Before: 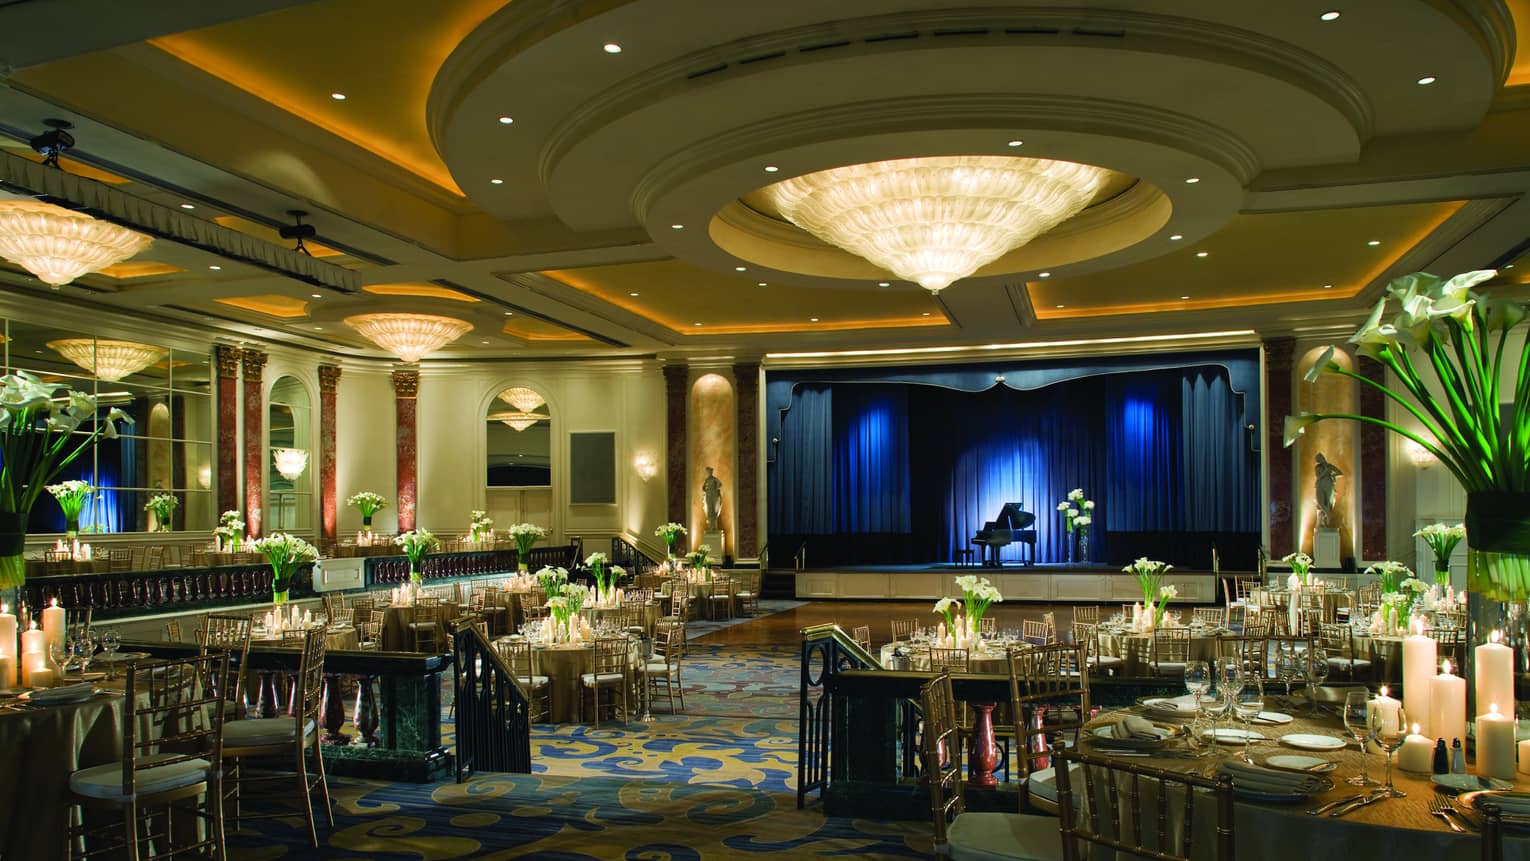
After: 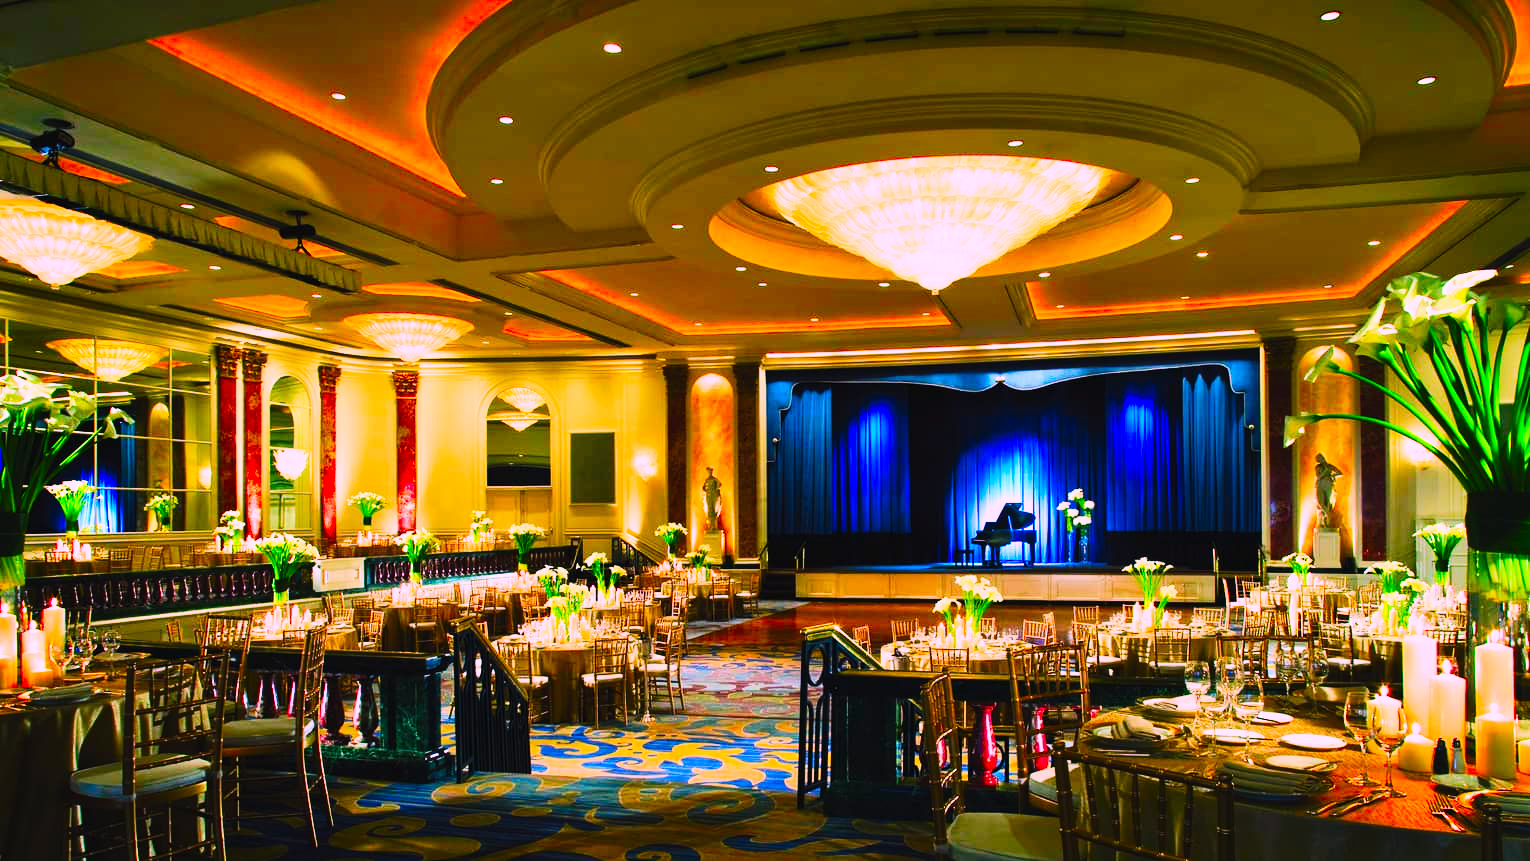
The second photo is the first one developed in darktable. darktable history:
base curve: curves: ch0 [(0, 0) (0.032, 0.025) (0.121, 0.166) (0.206, 0.329) (0.605, 0.79) (1, 1)], preserve colors none
color correction: highlights a* 19.35, highlights b* -11.53, saturation 1.69
contrast brightness saturation: contrast 0.204, brightness 0.161, saturation 0.22
